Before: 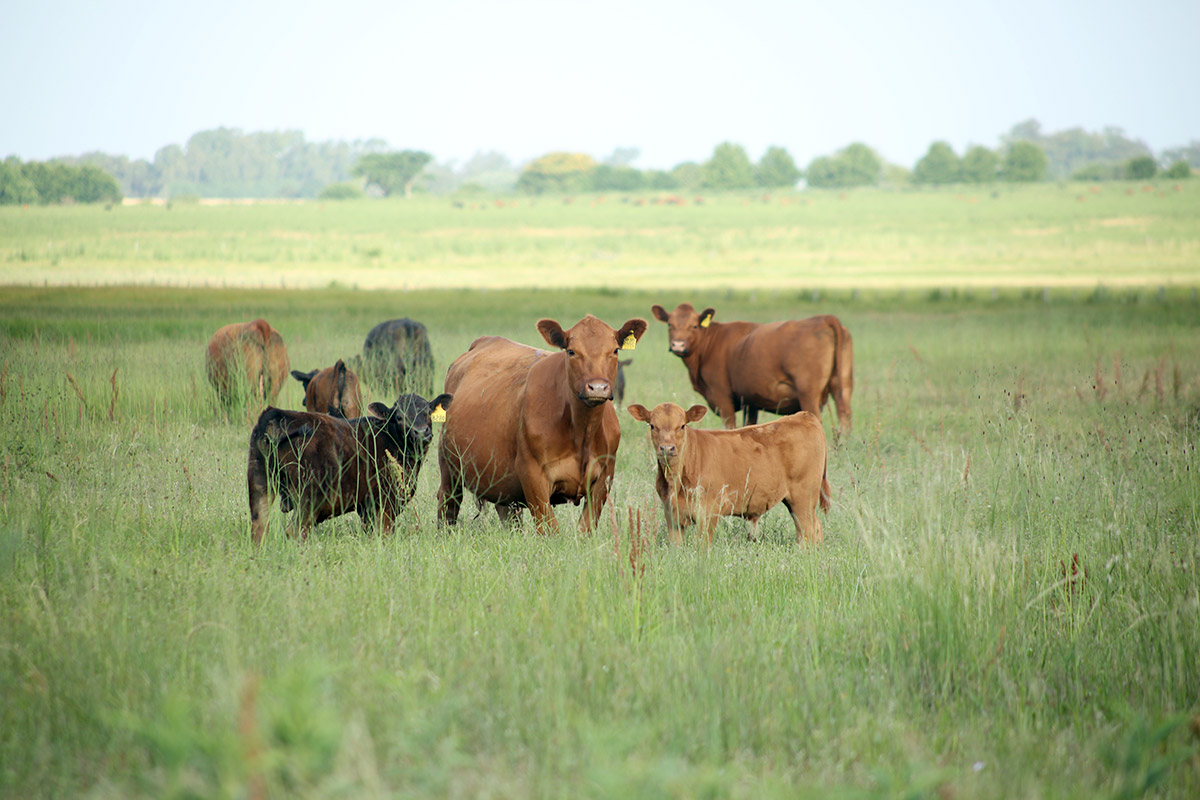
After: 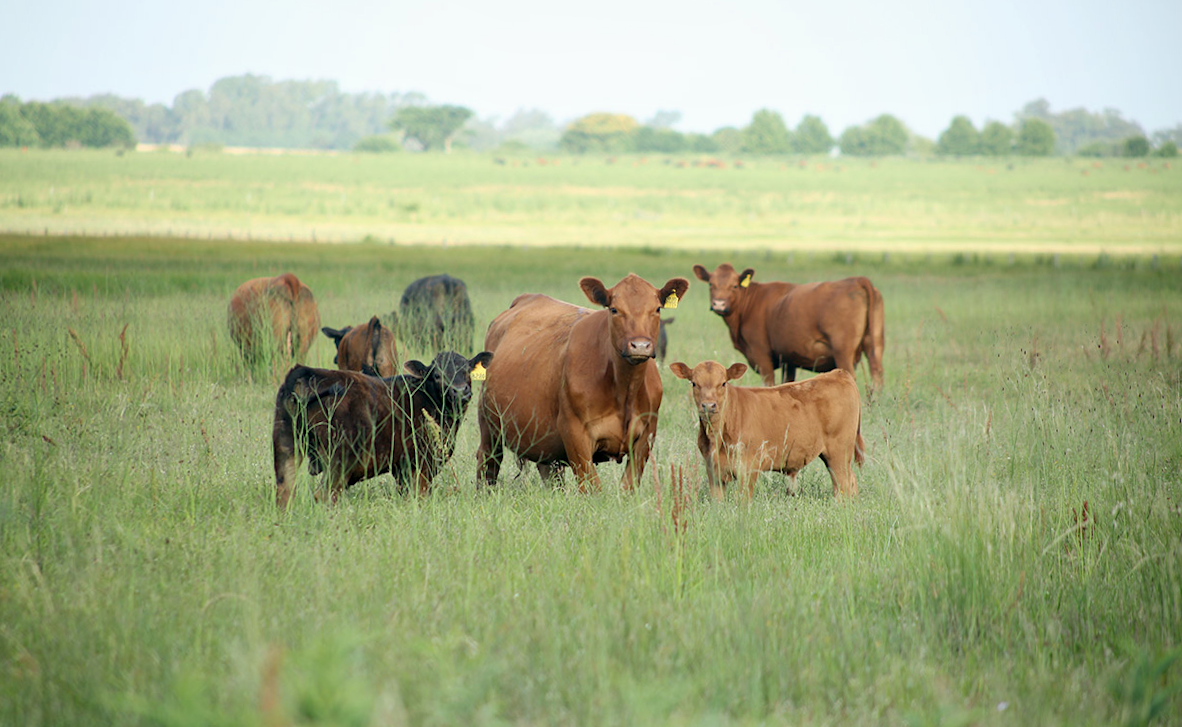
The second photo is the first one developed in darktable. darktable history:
rotate and perspective: rotation -0.013°, lens shift (vertical) -0.027, lens shift (horizontal) 0.178, crop left 0.016, crop right 0.989, crop top 0.082, crop bottom 0.918
tone equalizer: -7 EV 0.18 EV, -6 EV 0.12 EV, -5 EV 0.08 EV, -4 EV 0.04 EV, -2 EV -0.02 EV, -1 EV -0.04 EV, +0 EV -0.06 EV, luminance estimator HSV value / RGB max
